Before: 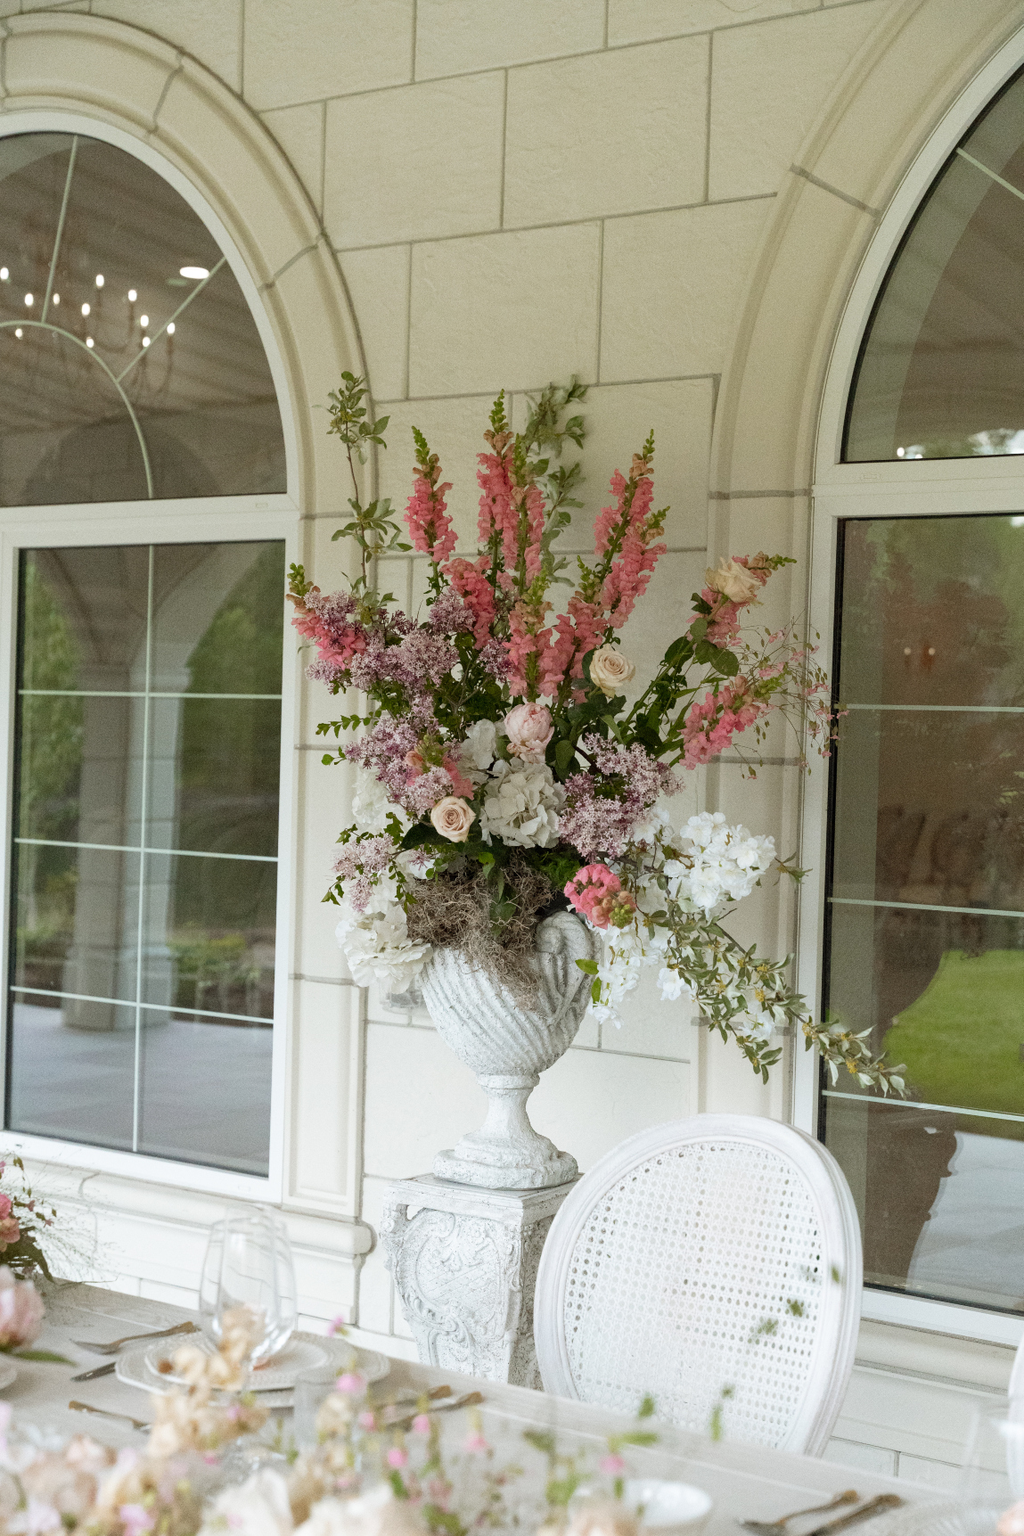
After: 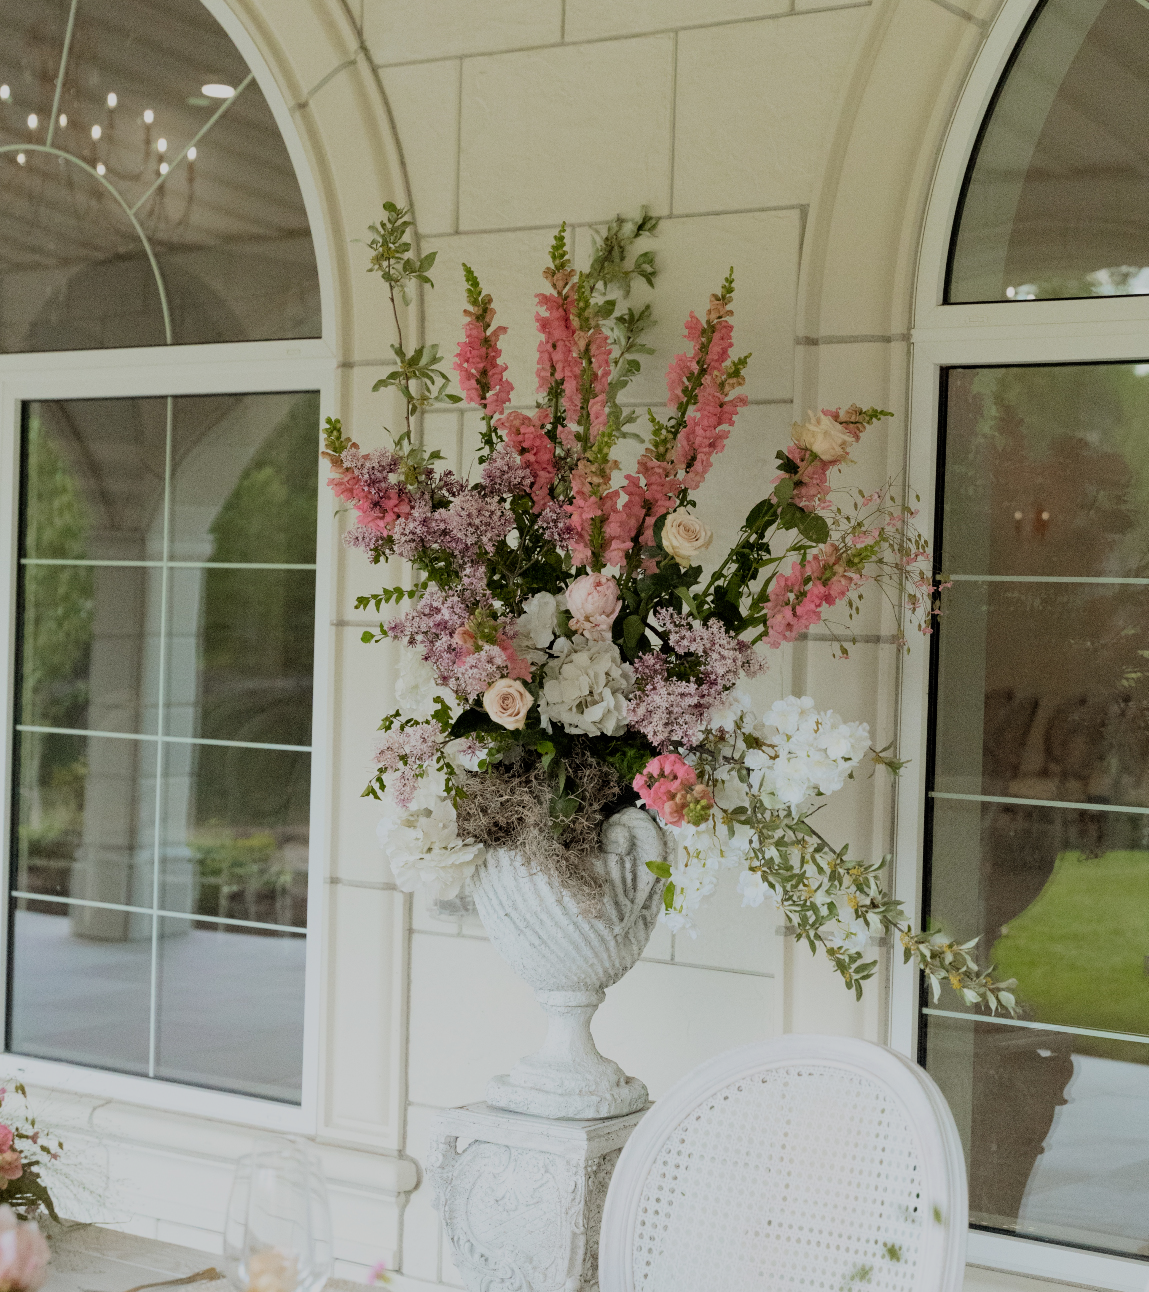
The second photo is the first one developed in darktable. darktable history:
white balance: red 1, blue 1
filmic rgb: black relative exposure -7.15 EV, white relative exposure 5.36 EV, hardness 3.02, color science v6 (2022)
crop and rotate: top 12.5%, bottom 12.5%
